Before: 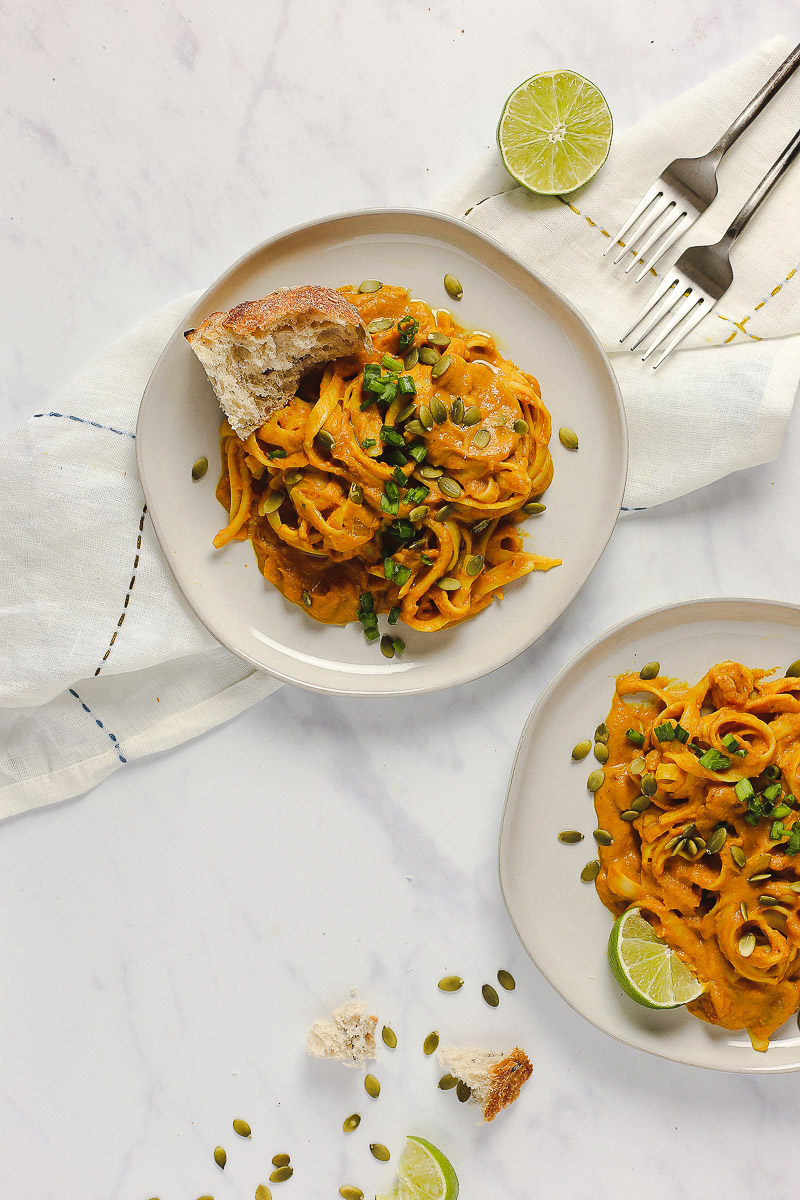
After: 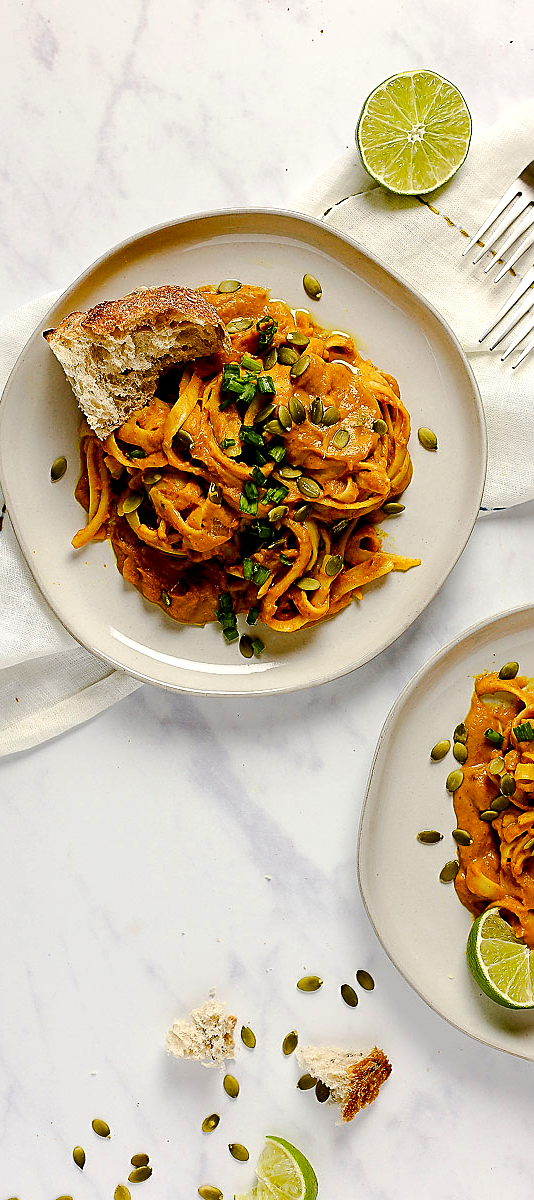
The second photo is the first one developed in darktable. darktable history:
crop and rotate: left 17.732%, right 15.423%
color balance rgb: shadows lift › luminance -9.41%, highlights gain › luminance 17.6%, global offset › luminance -1.45%, perceptual saturation grading › highlights -17.77%, perceptual saturation grading › mid-tones 33.1%, perceptual saturation grading › shadows 50.52%, global vibrance 24.22%
sharpen: on, module defaults
contrast brightness saturation: contrast 0.07, brightness -0.14, saturation 0.11
